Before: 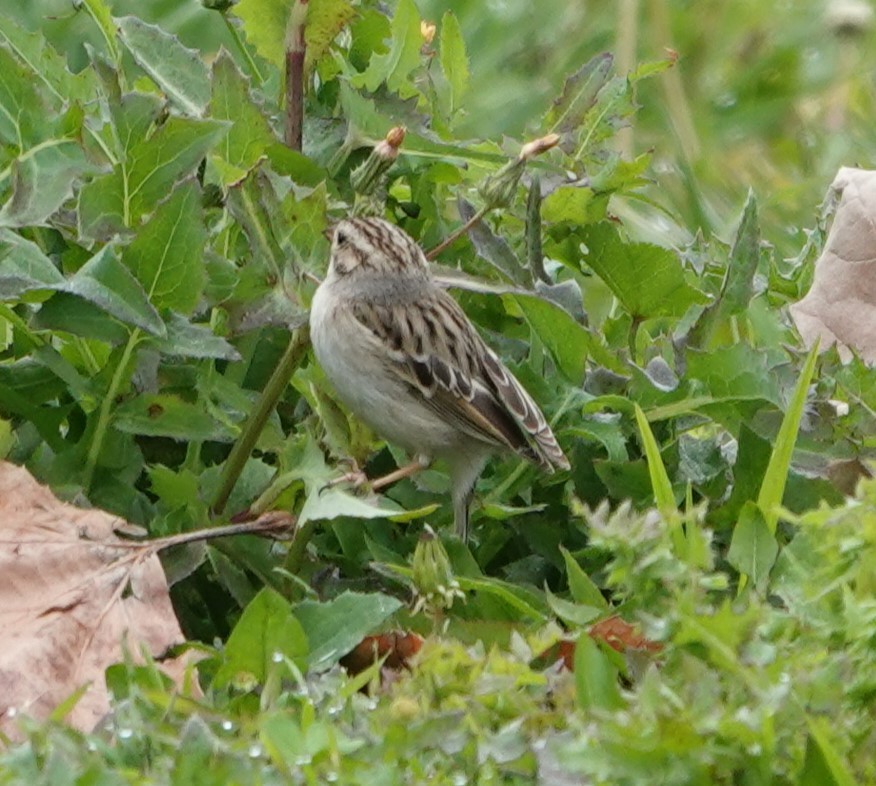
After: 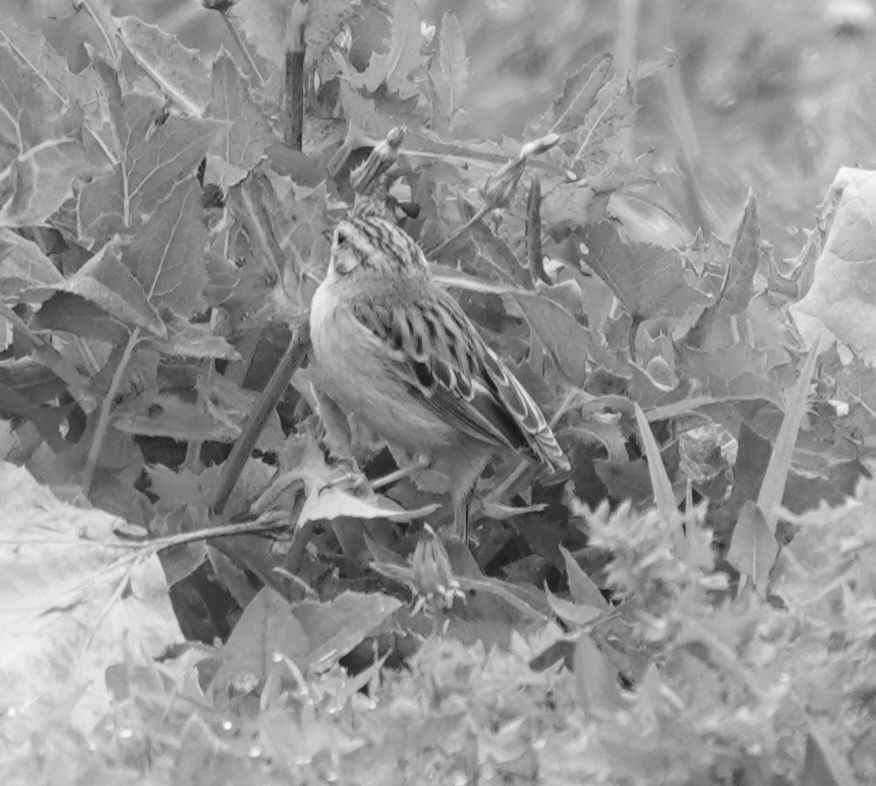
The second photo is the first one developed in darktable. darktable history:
contrast brightness saturation: contrast 0.07, brightness 0.08, saturation 0.18
monochrome: on, module defaults
bloom: on, module defaults
